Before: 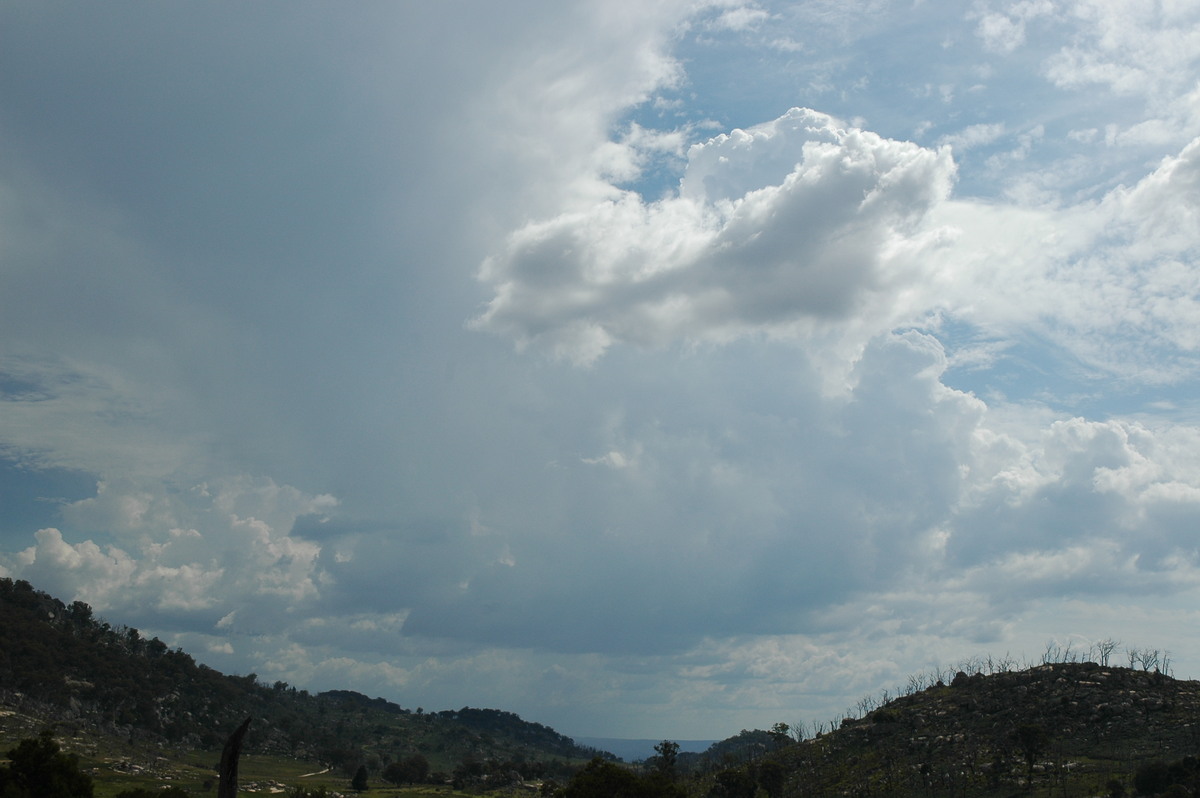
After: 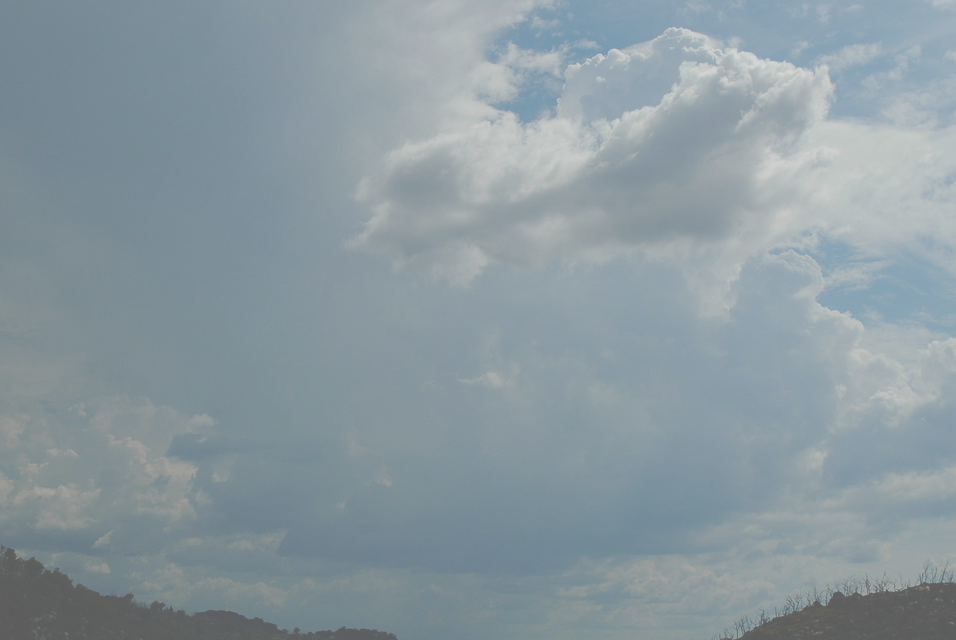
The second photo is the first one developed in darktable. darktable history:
exposure: black level correction -0.086, compensate highlight preservation false
crop and rotate: left 10.31%, top 10.07%, right 10.002%, bottom 9.701%
contrast brightness saturation: contrast -0.276
